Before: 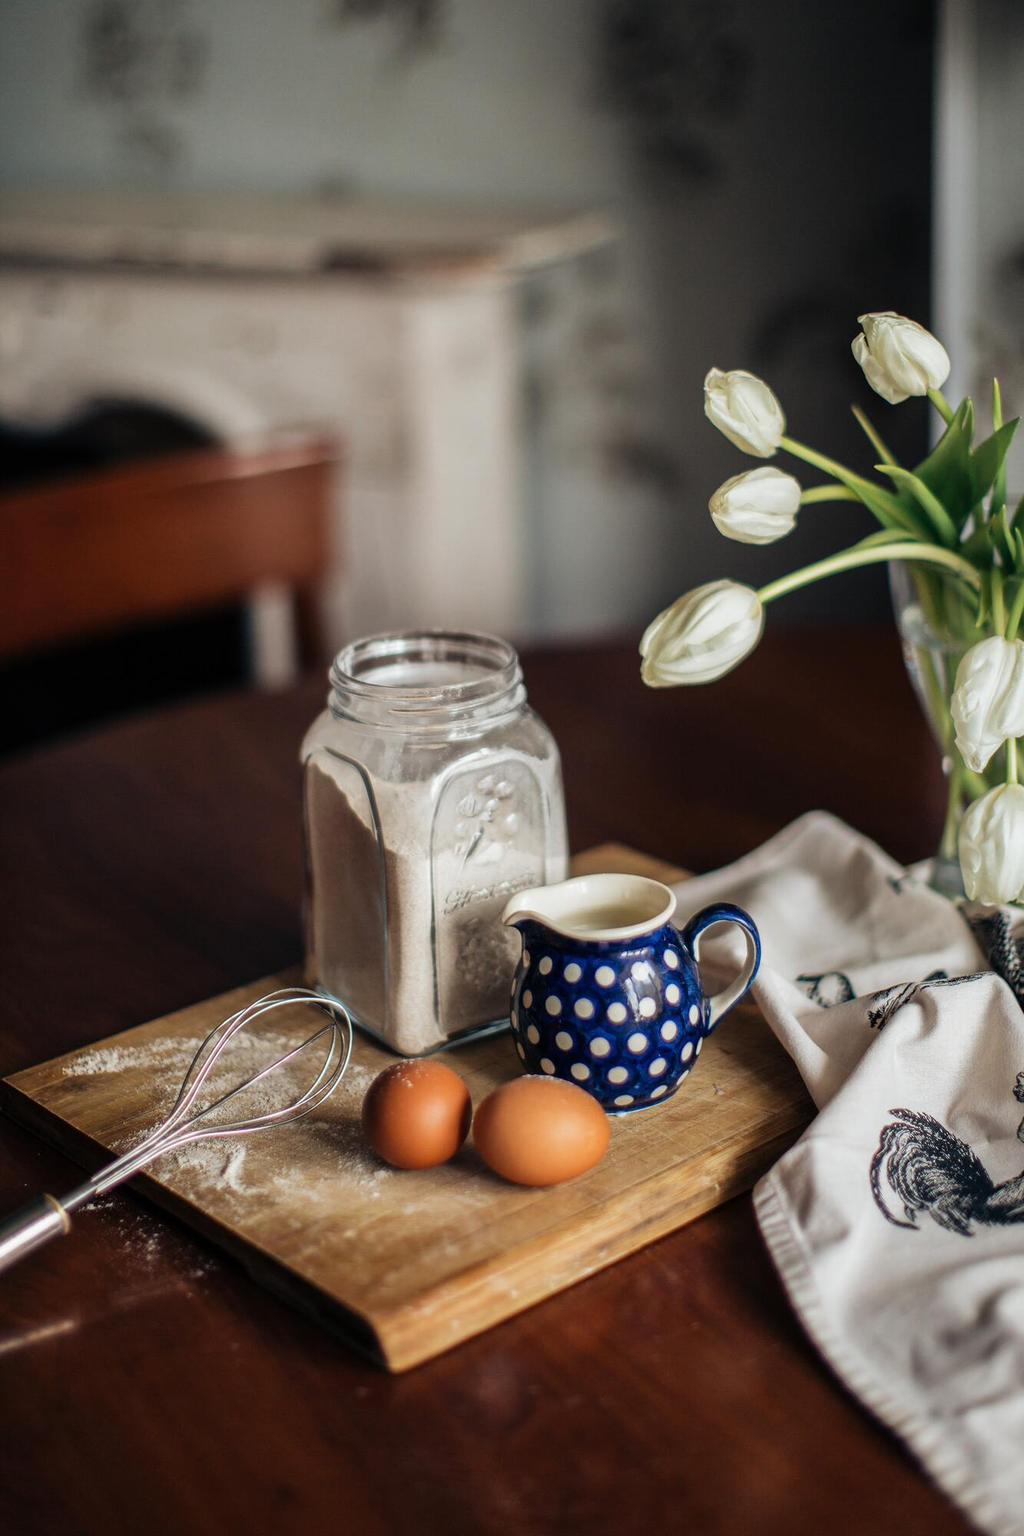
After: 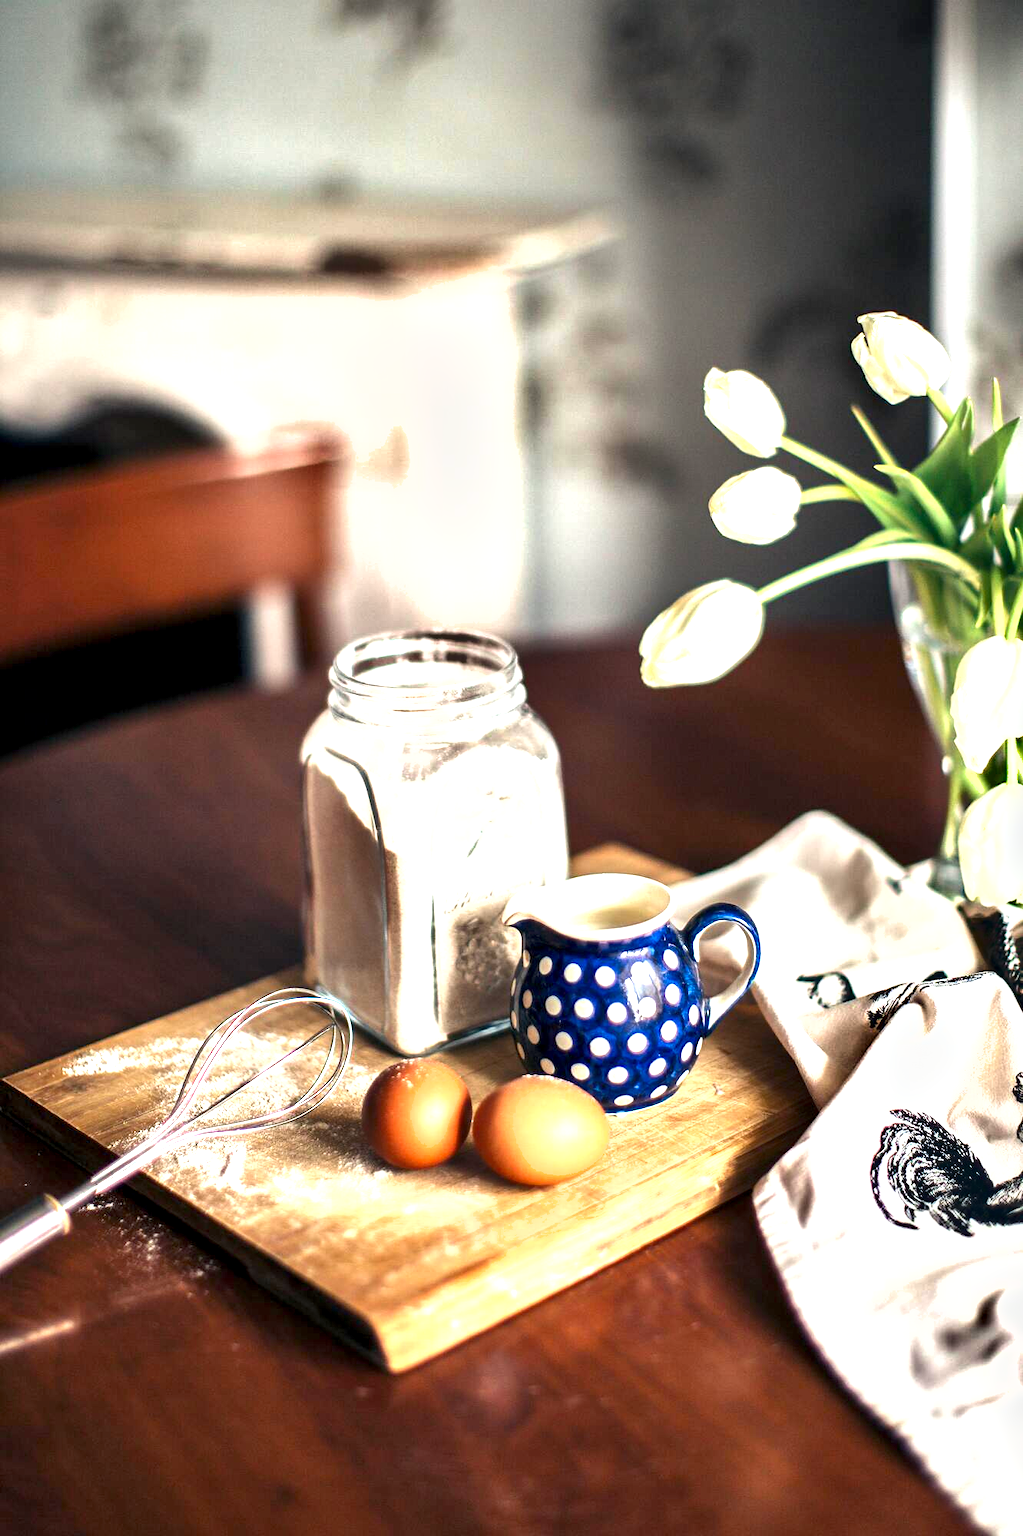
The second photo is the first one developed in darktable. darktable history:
exposure: black level correction 0.001, exposure 1.848 EV, compensate exposure bias true, compensate highlight preservation false
shadows and highlights: shadows 12.94, white point adjustment 1.28, soften with gaussian
